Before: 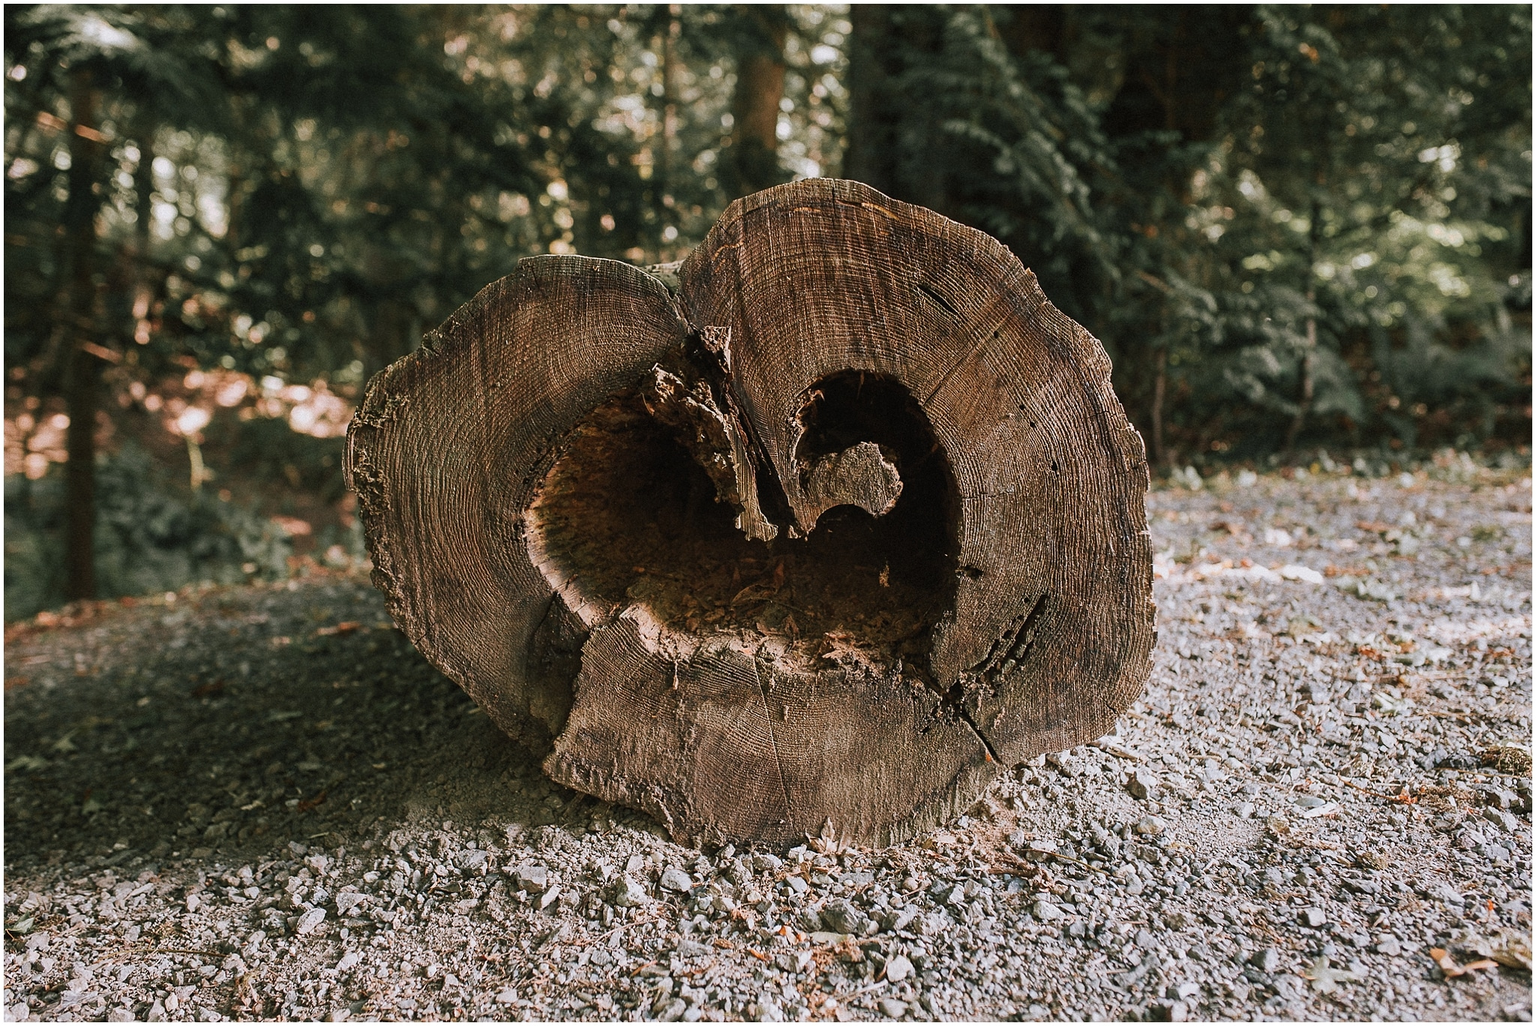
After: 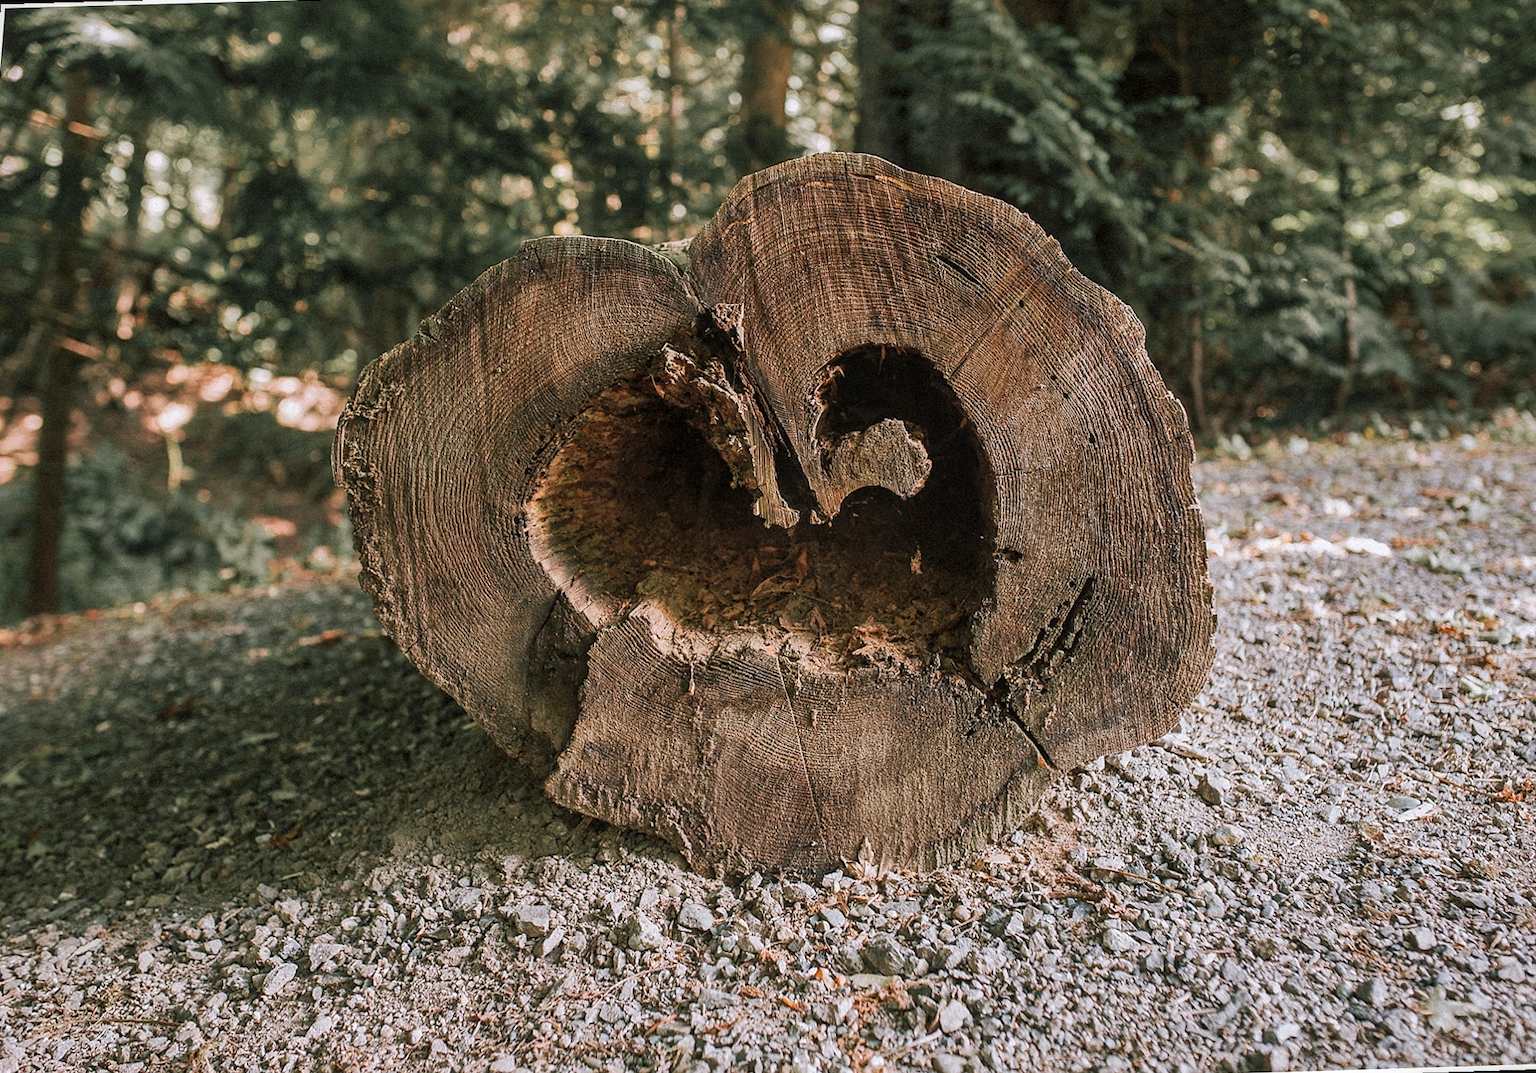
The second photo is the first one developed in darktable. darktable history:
local contrast: on, module defaults
exposure: exposure 0.127 EV, compensate highlight preservation false
shadows and highlights: on, module defaults
rotate and perspective: rotation -1.68°, lens shift (vertical) -0.146, crop left 0.049, crop right 0.912, crop top 0.032, crop bottom 0.96
